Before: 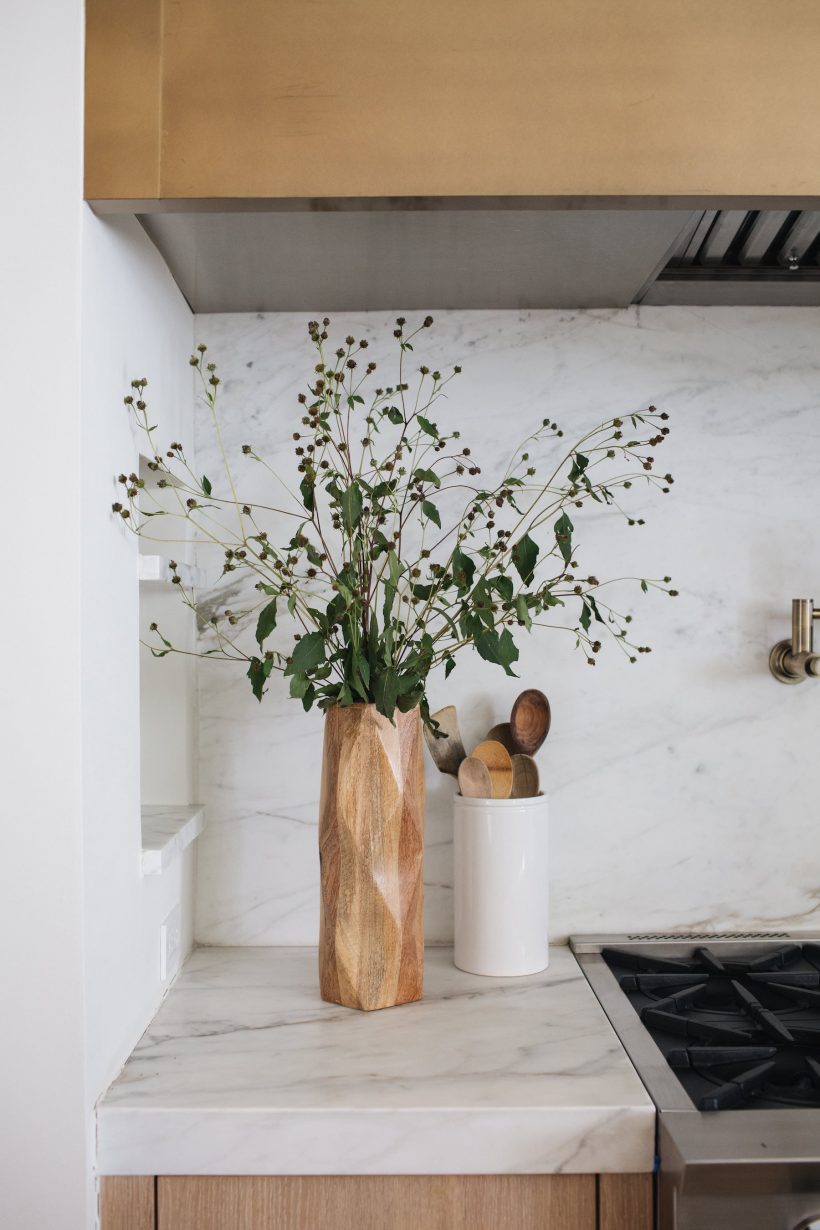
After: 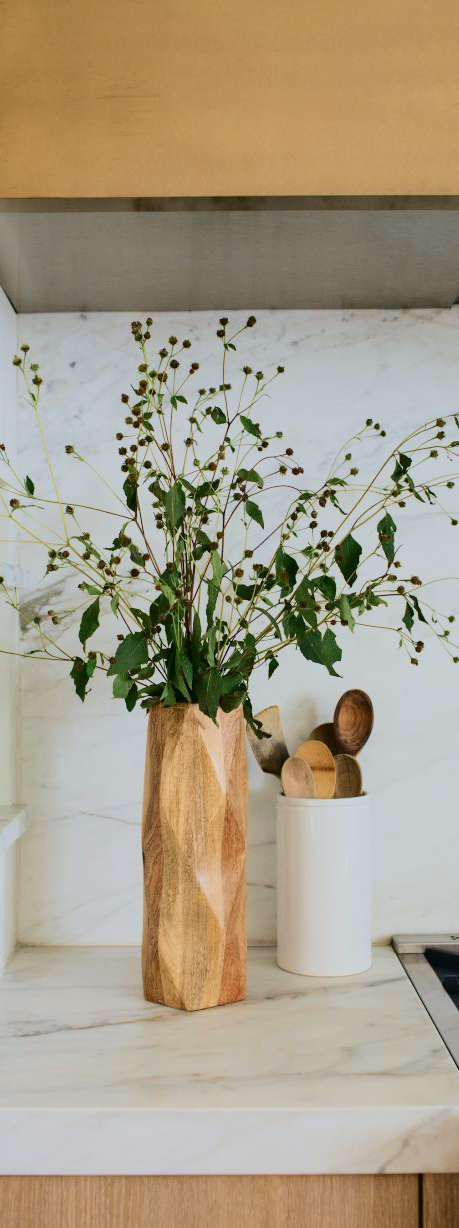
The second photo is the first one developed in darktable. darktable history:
crop: left 21.674%, right 22.086%
shadows and highlights: radius 121.13, shadows 21.4, white point adjustment -9.72, highlights -14.39, soften with gaussian
tone curve: curves: ch0 [(0, 0) (0.114, 0.083) (0.291, 0.3) (0.447, 0.535) (0.602, 0.712) (0.772, 0.864) (0.999, 0.978)]; ch1 [(0, 0) (0.389, 0.352) (0.458, 0.433) (0.486, 0.474) (0.509, 0.505) (0.535, 0.541) (0.555, 0.557) (0.677, 0.724) (1, 1)]; ch2 [(0, 0) (0.369, 0.388) (0.449, 0.431) (0.501, 0.5) (0.528, 0.552) (0.561, 0.596) (0.697, 0.721) (1, 1)], color space Lab, independent channels, preserve colors none
